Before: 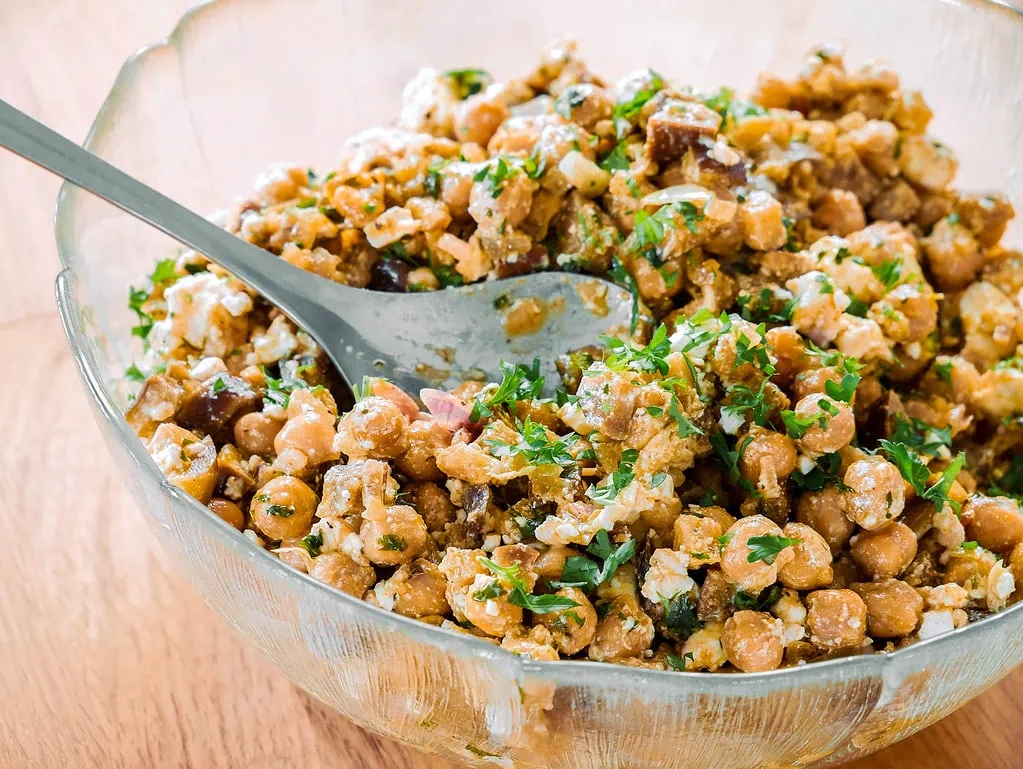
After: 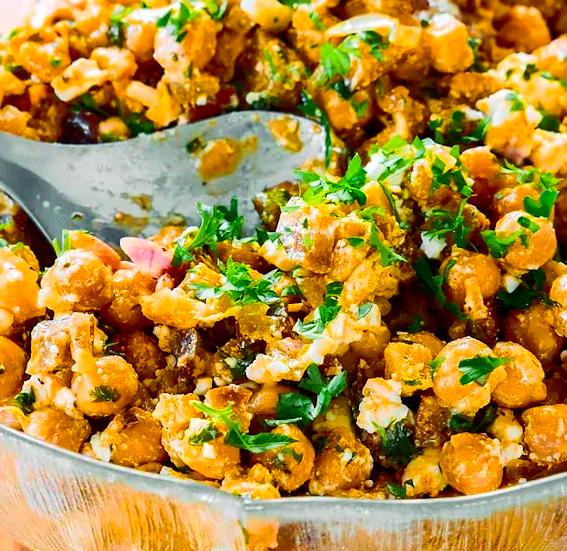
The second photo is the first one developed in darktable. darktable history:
rotate and perspective: rotation -4.57°, crop left 0.054, crop right 0.944, crop top 0.087, crop bottom 0.914
color balance rgb: perceptual saturation grading › global saturation 25%, global vibrance 20%
shadows and highlights: highlights -60
white balance: emerald 1
crop and rotate: left 28.256%, top 17.734%, right 12.656%, bottom 3.573%
contrast brightness saturation: contrast 0.4, brightness 0.05, saturation 0.25
